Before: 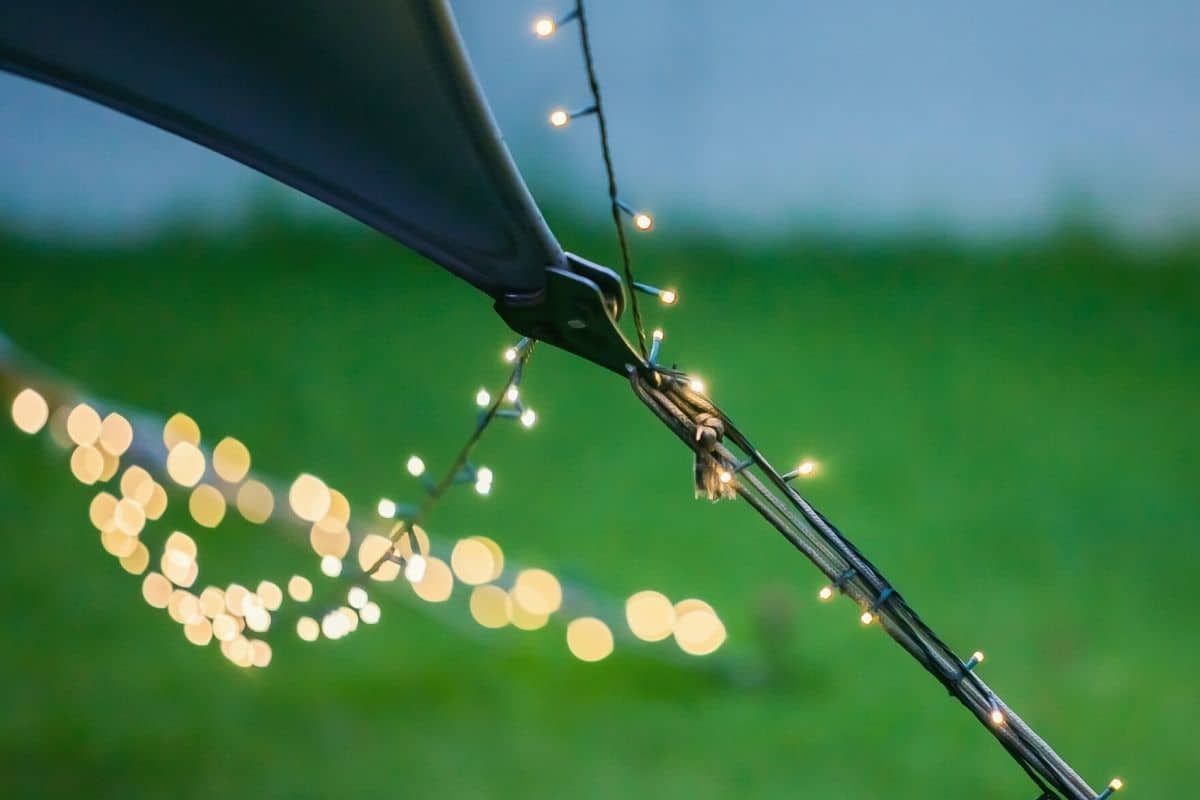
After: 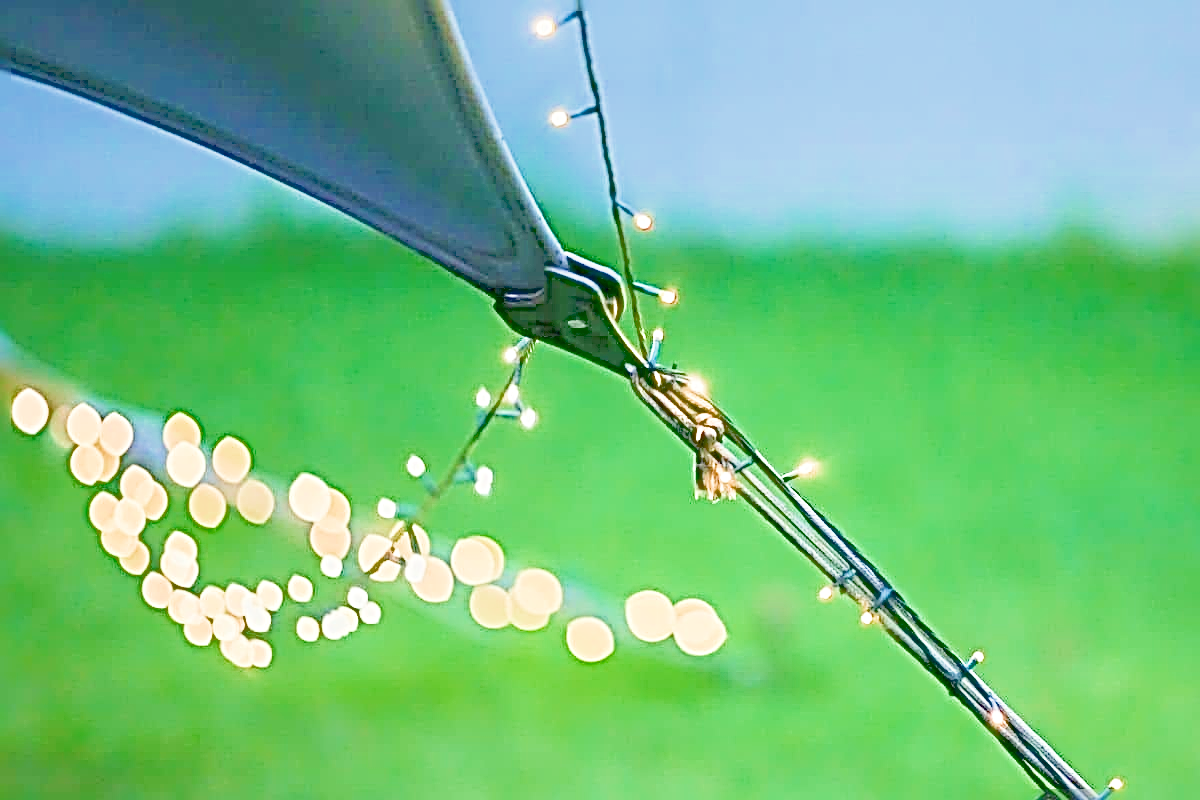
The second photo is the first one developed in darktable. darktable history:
sharpen: radius 4.001, amount 2
filmic rgb: middle gray luminance 2.5%, black relative exposure -10 EV, white relative exposure 7 EV, threshold 6 EV, dynamic range scaling 10%, target black luminance 0%, hardness 3.19, latitude 44.39%, contrast 0.682, highlights saturation mix 5%, shadows ↔ highlights balance 13.63%, add noise in highlights 0, color science v3 (2019), use custom middle-gray values true, iterations of high-quality reconstruction 0, contrast in highlights soft, enable highlight reconstruction true
